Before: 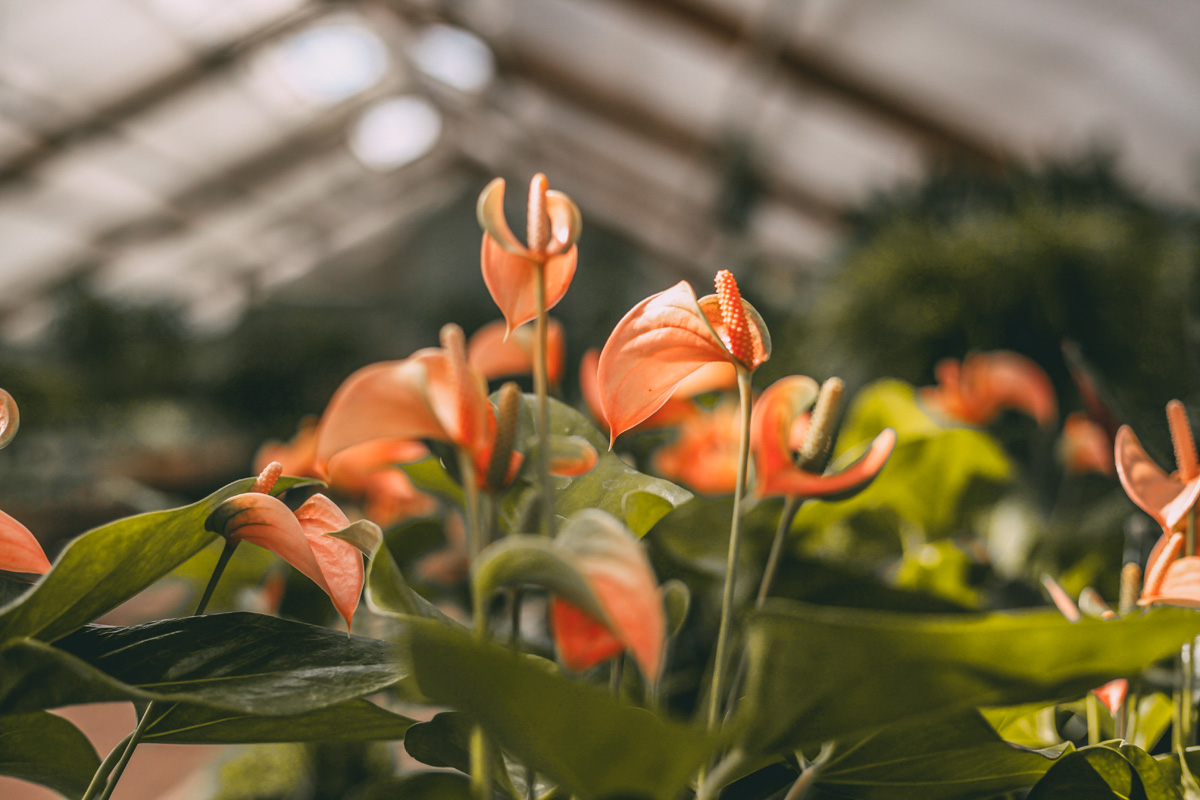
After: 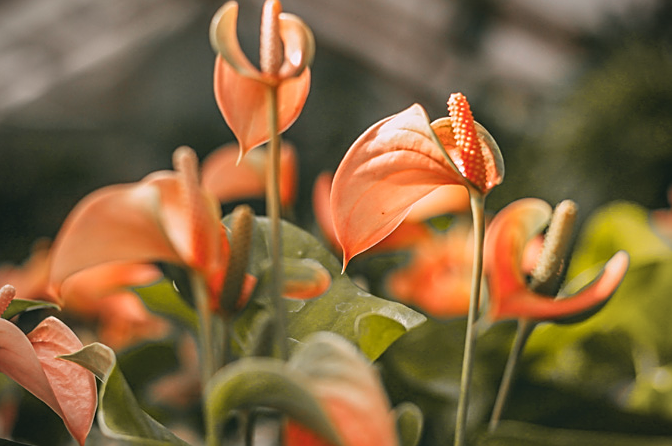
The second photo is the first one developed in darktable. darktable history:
sharpen: on, module defaults
crop and rotate: left 22.311%, top 22.208%, right 21.685%, bottom 21.991%
vignetting: brightness -0.416, saturation -0.294
